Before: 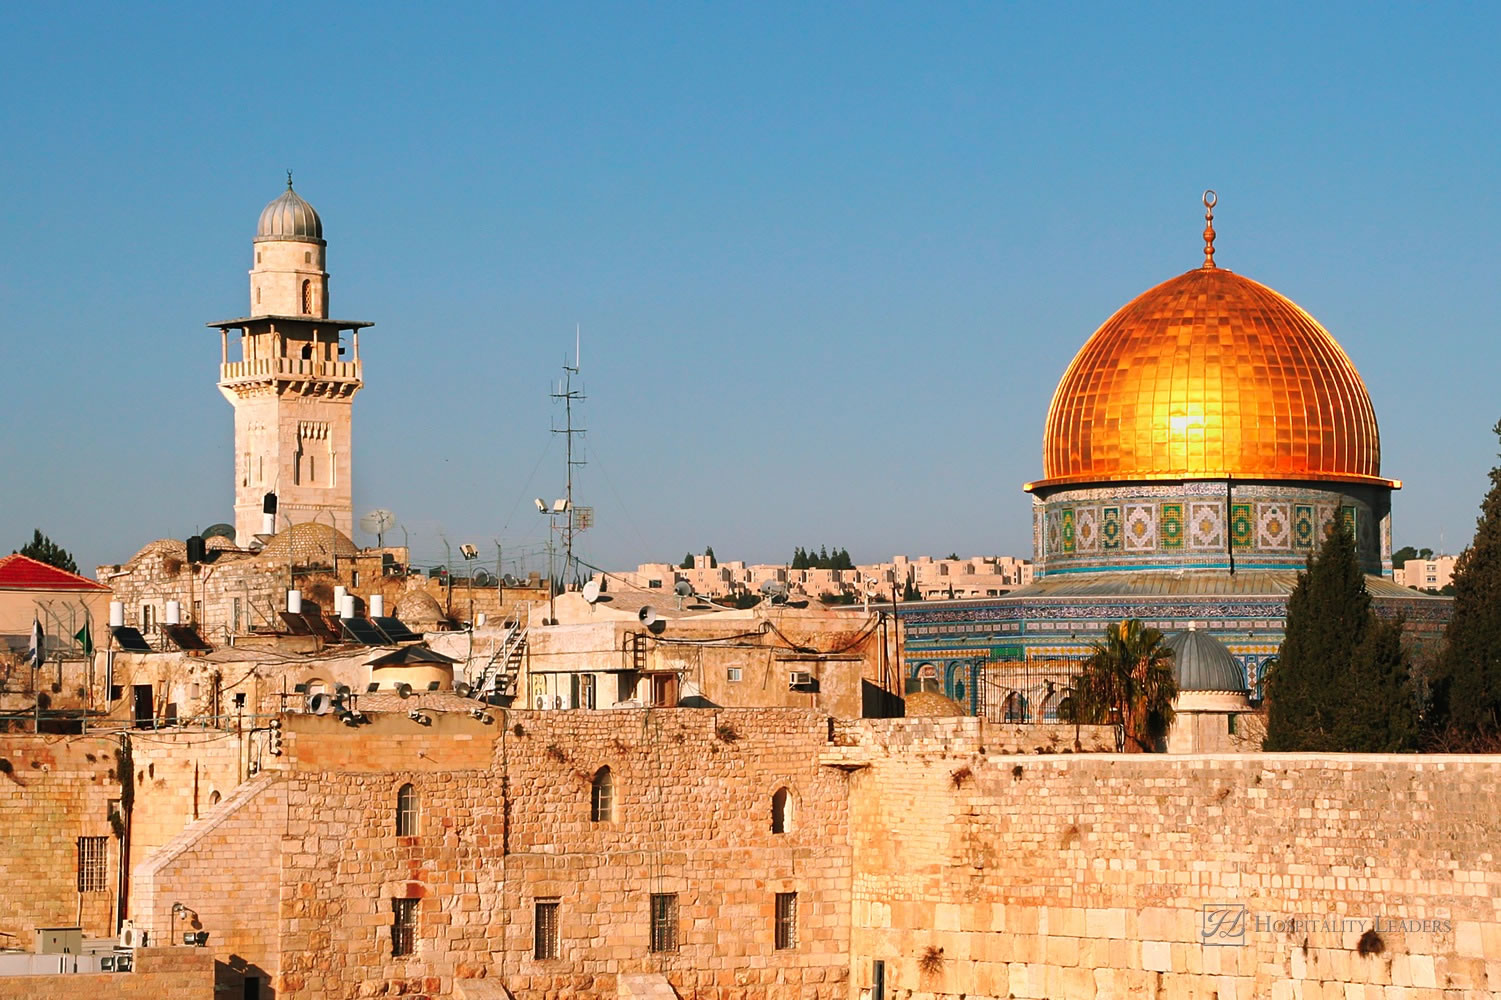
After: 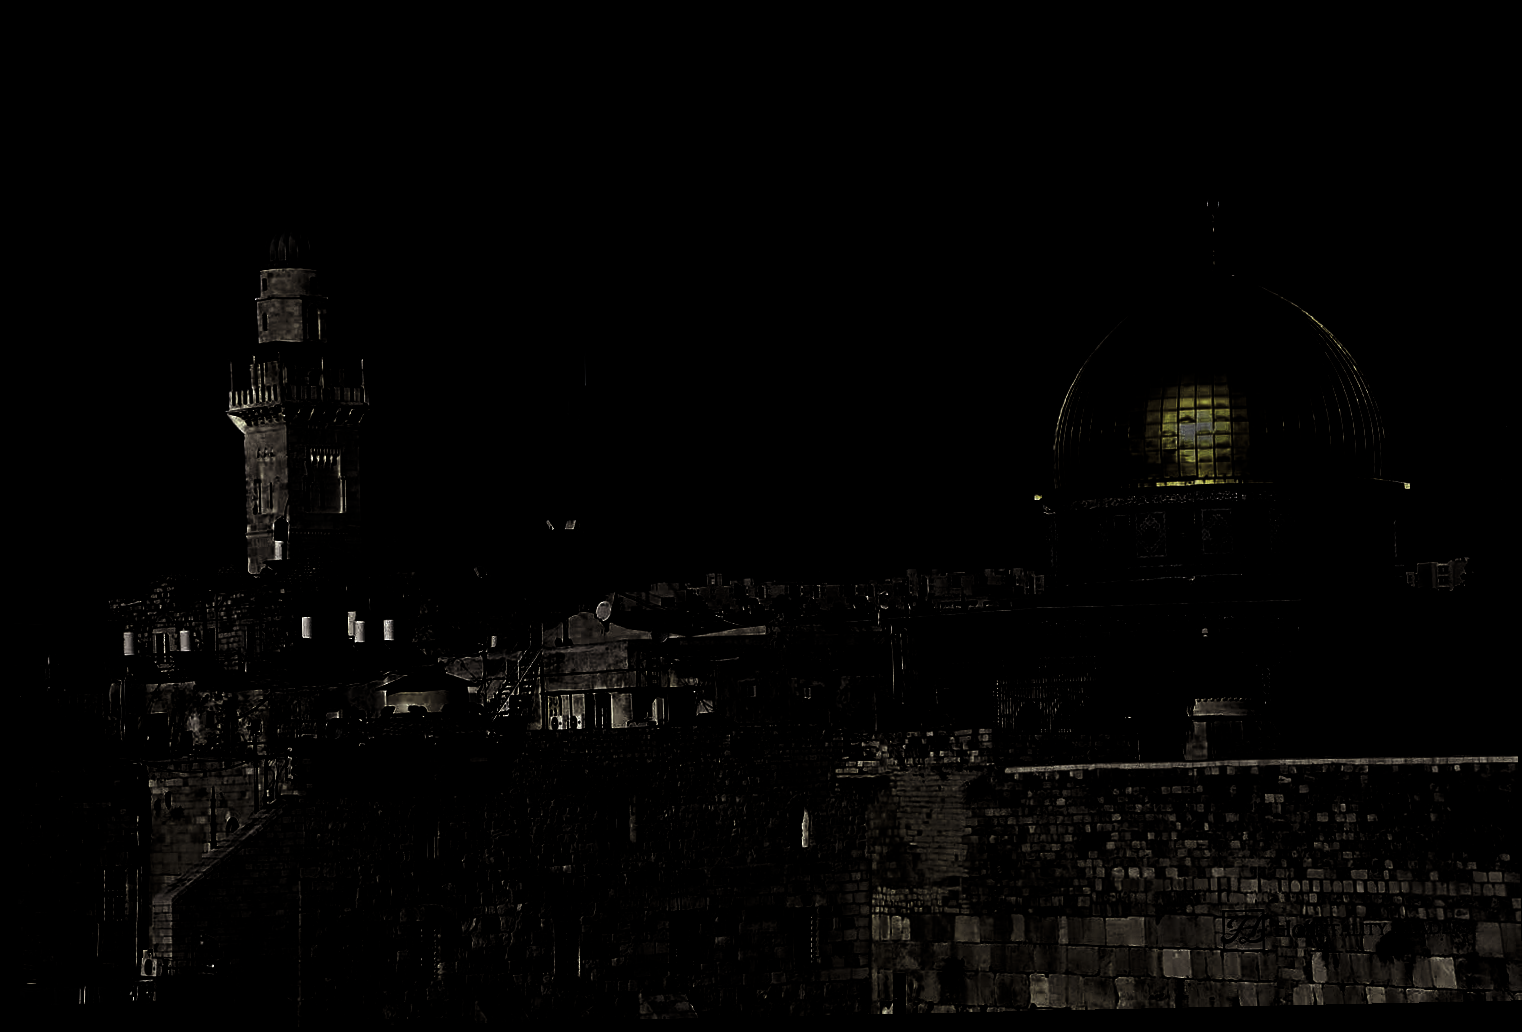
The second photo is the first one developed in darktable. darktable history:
levels: levels [0.721, 0.937, 0.997]
rotate and perspective: rotation -1.24°, automatic cropping off
